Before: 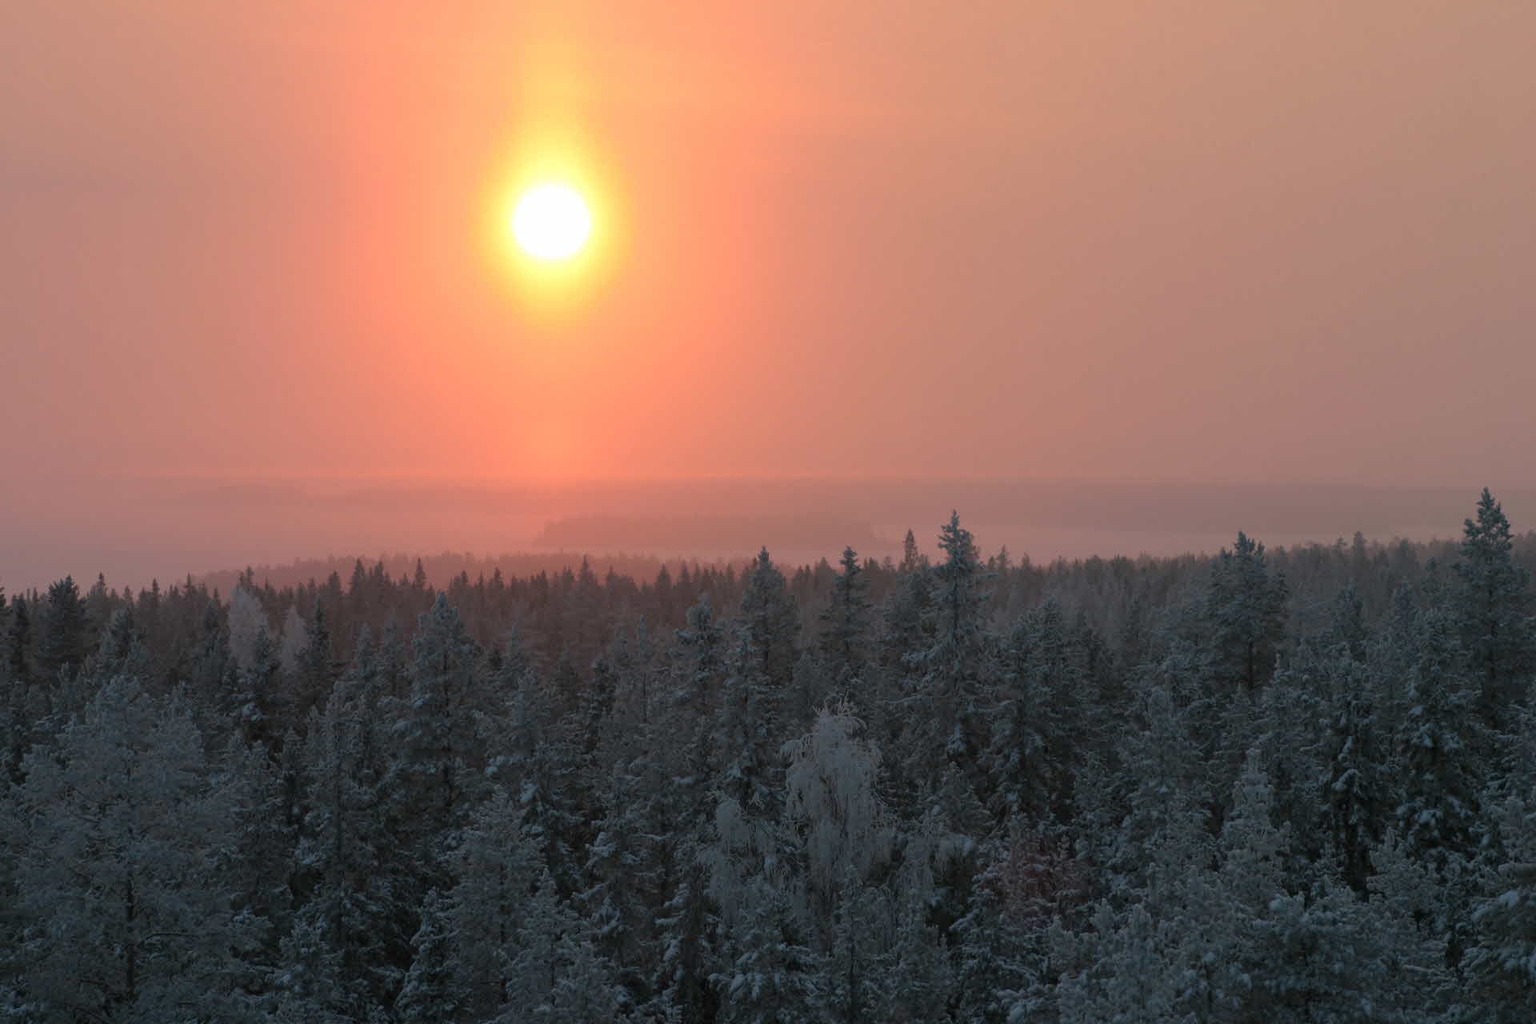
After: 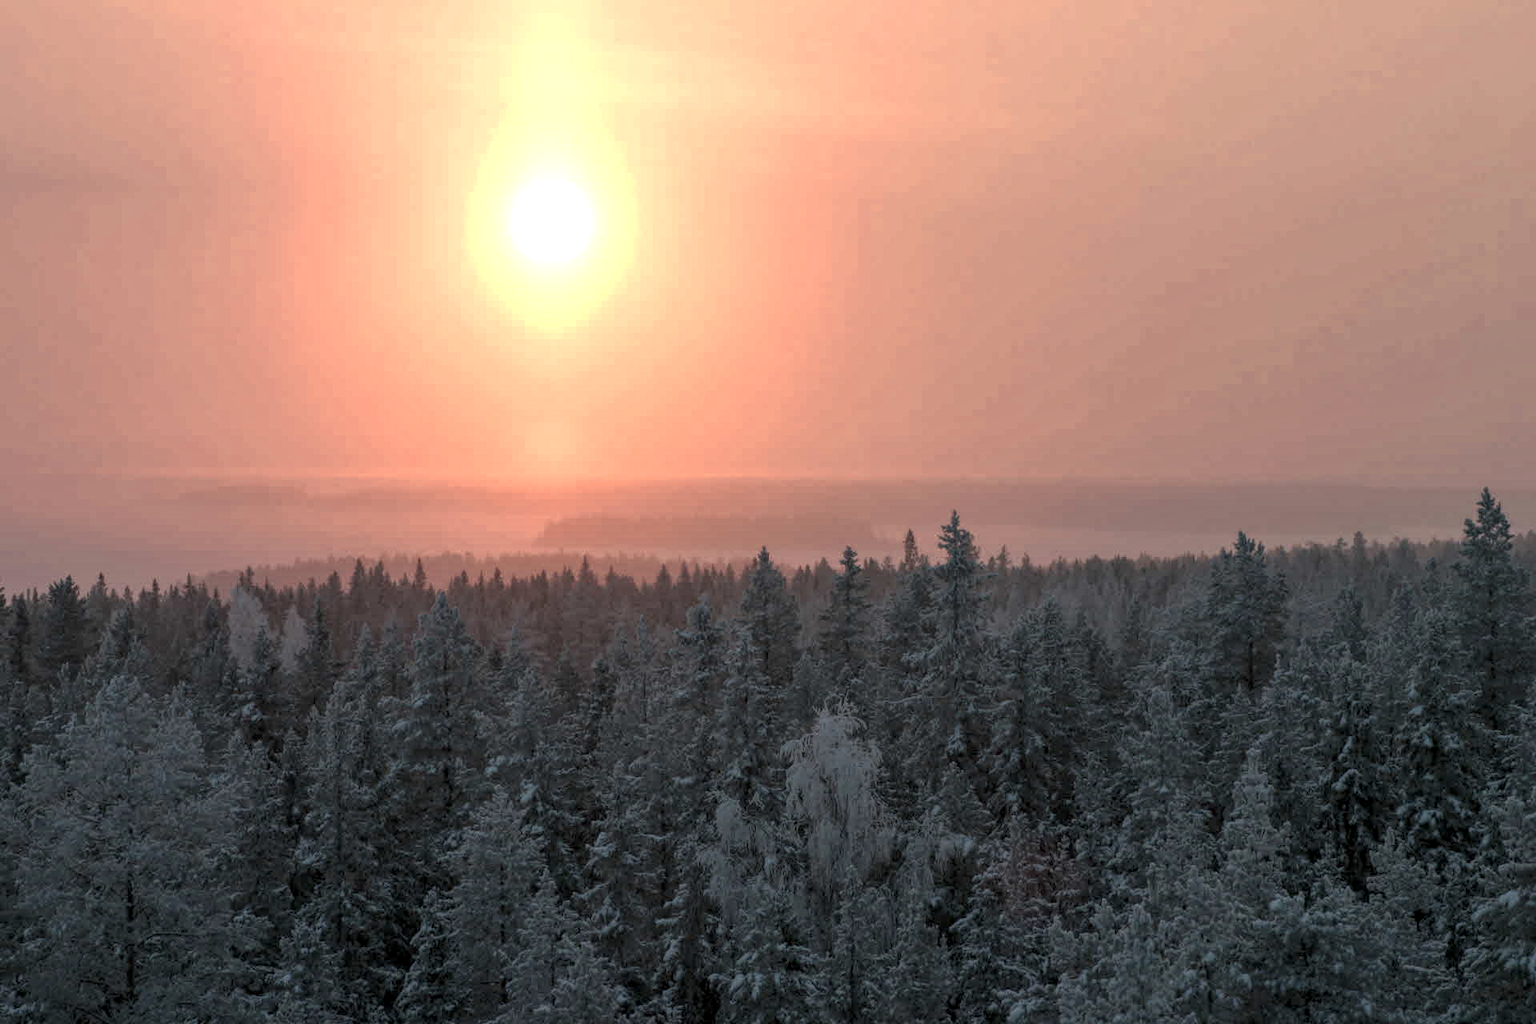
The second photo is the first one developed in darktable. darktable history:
local contrast: highlights 74%, shadows 55%, detail 176%, midtone range 0.207
color zones: curves: ch0 [(0.018, 0.548) (0.224, 0.64) (0.425, 0.447) (0.675, 0.575) (0.732, 0.579)]; ch1 [(0.066, 0.487) (0.25, 0.5) (0.404, 0.43) (0.75, 0.421) (0.956, 0.421)]; ch2 [(0.044, 0.561) (0.215, 0.465) (0.399, 0.544) (0.465, 0.548) (0.614, 0.447) (0.724, 0.43) (0.882, 0.623) (0.956, 0.632)]
